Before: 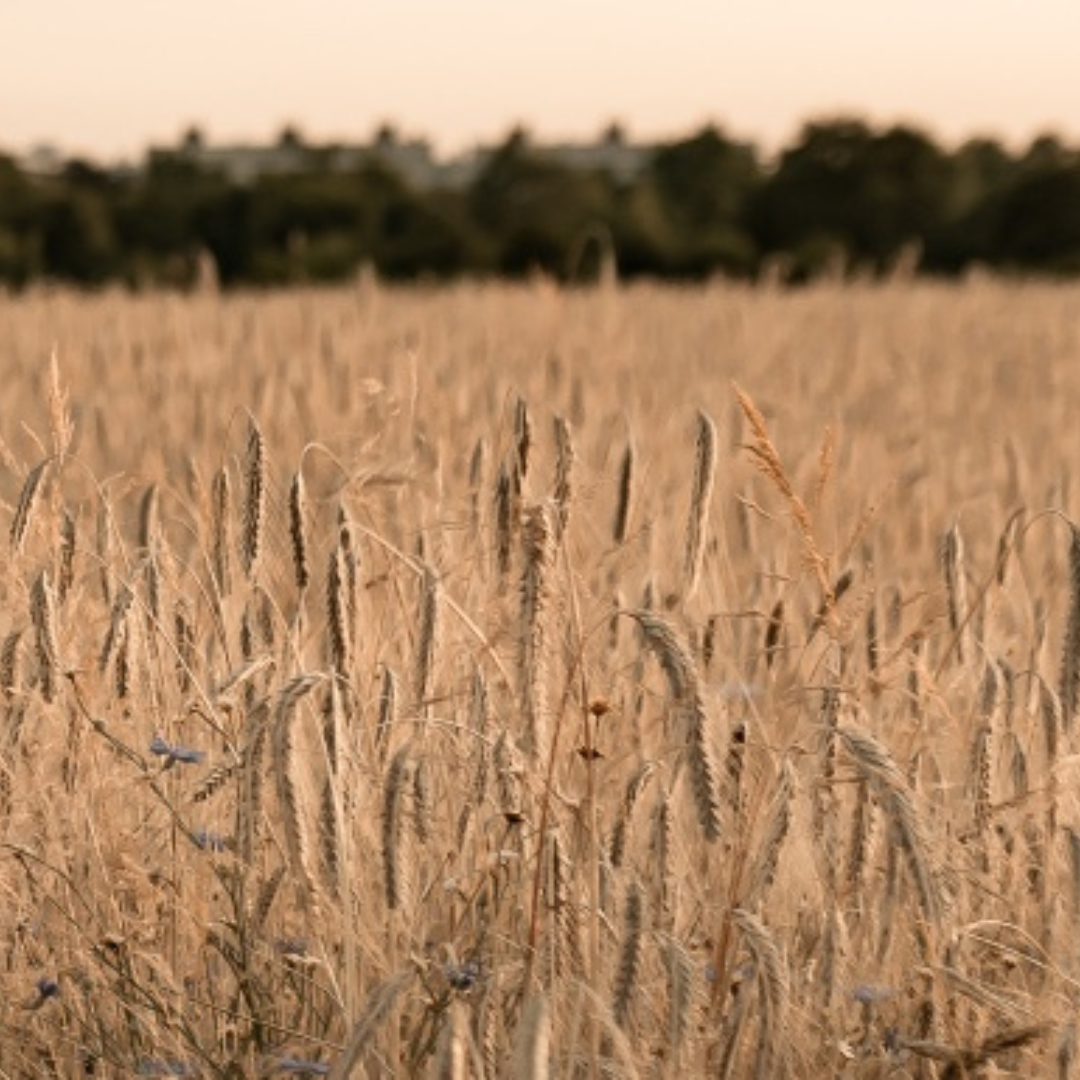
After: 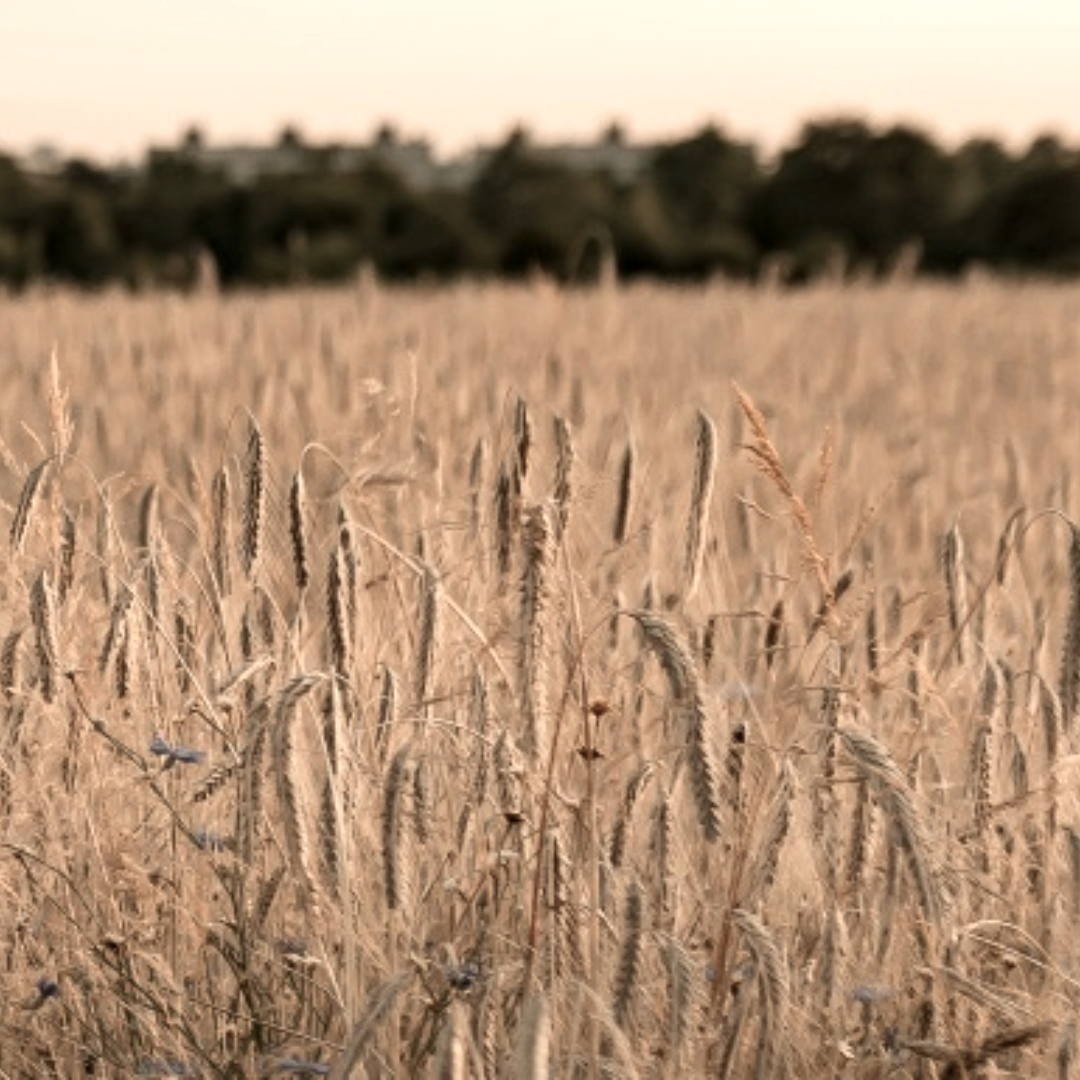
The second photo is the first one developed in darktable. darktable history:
color balance rgb: highlights gain › luminance 10.403%, perceptual saturation grading › global saturation -26.821%, global vibrance 20%
local contrast: highlights 107%, shadows 99%, detail 119%, midtone range 0.2
